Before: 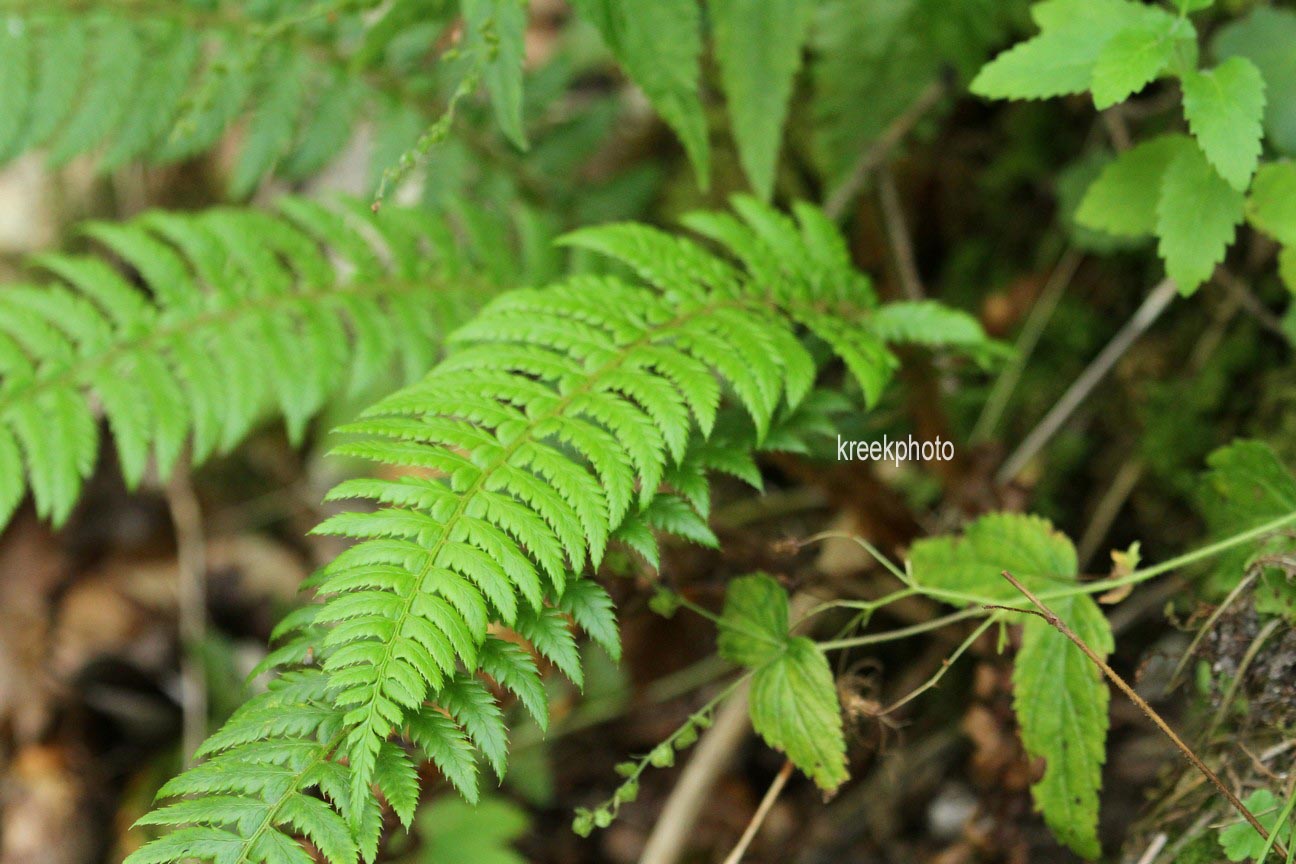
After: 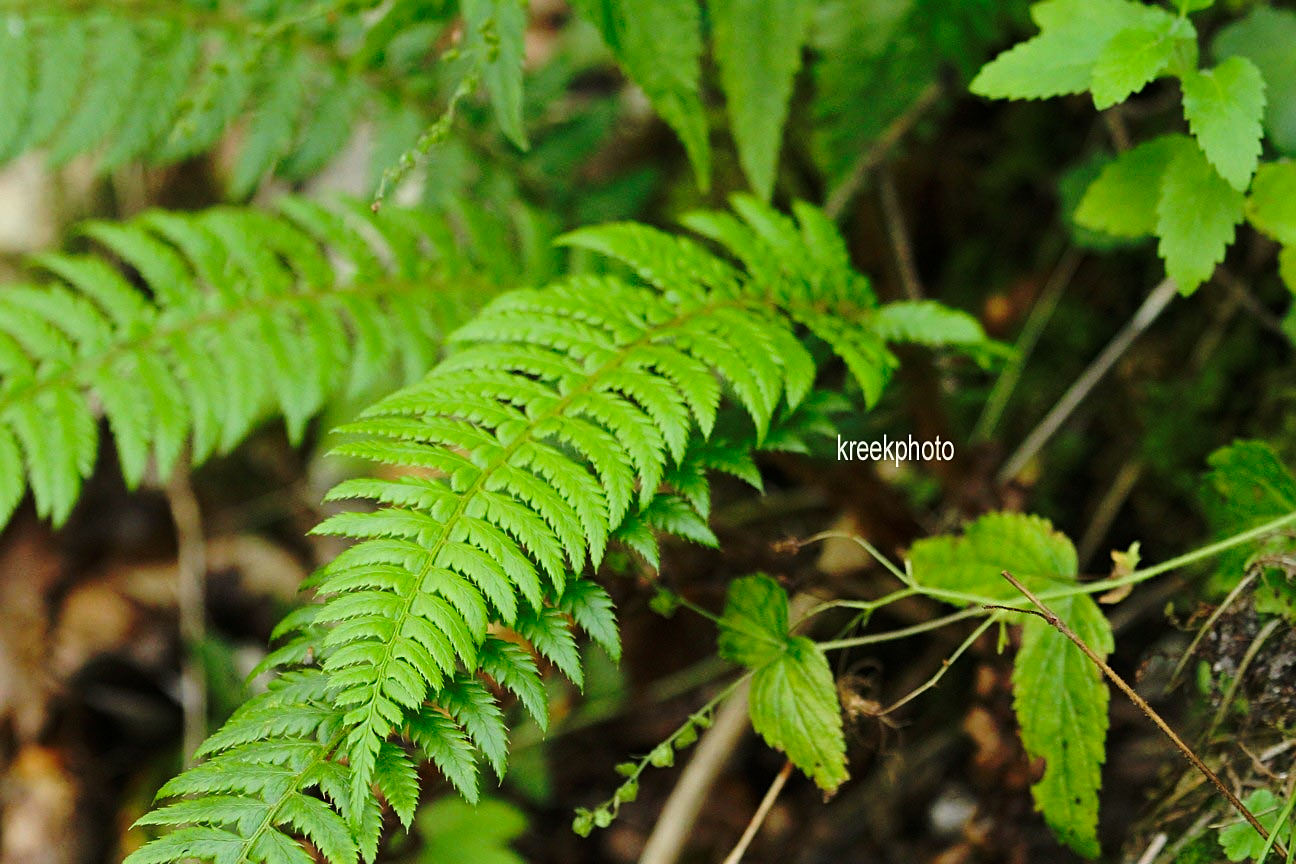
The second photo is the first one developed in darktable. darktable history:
exposure: exposure -0.067 EV, compensate exposure bias true, compensate highlight preservation false
sharpen: on, module defaults
base curve: curves: ch0 [(0, 0) (0.073, 0.04) (0.157, 0.139) (0.492, 0.492) (0.758, 0.758) (1, 1)], preserve colors none
